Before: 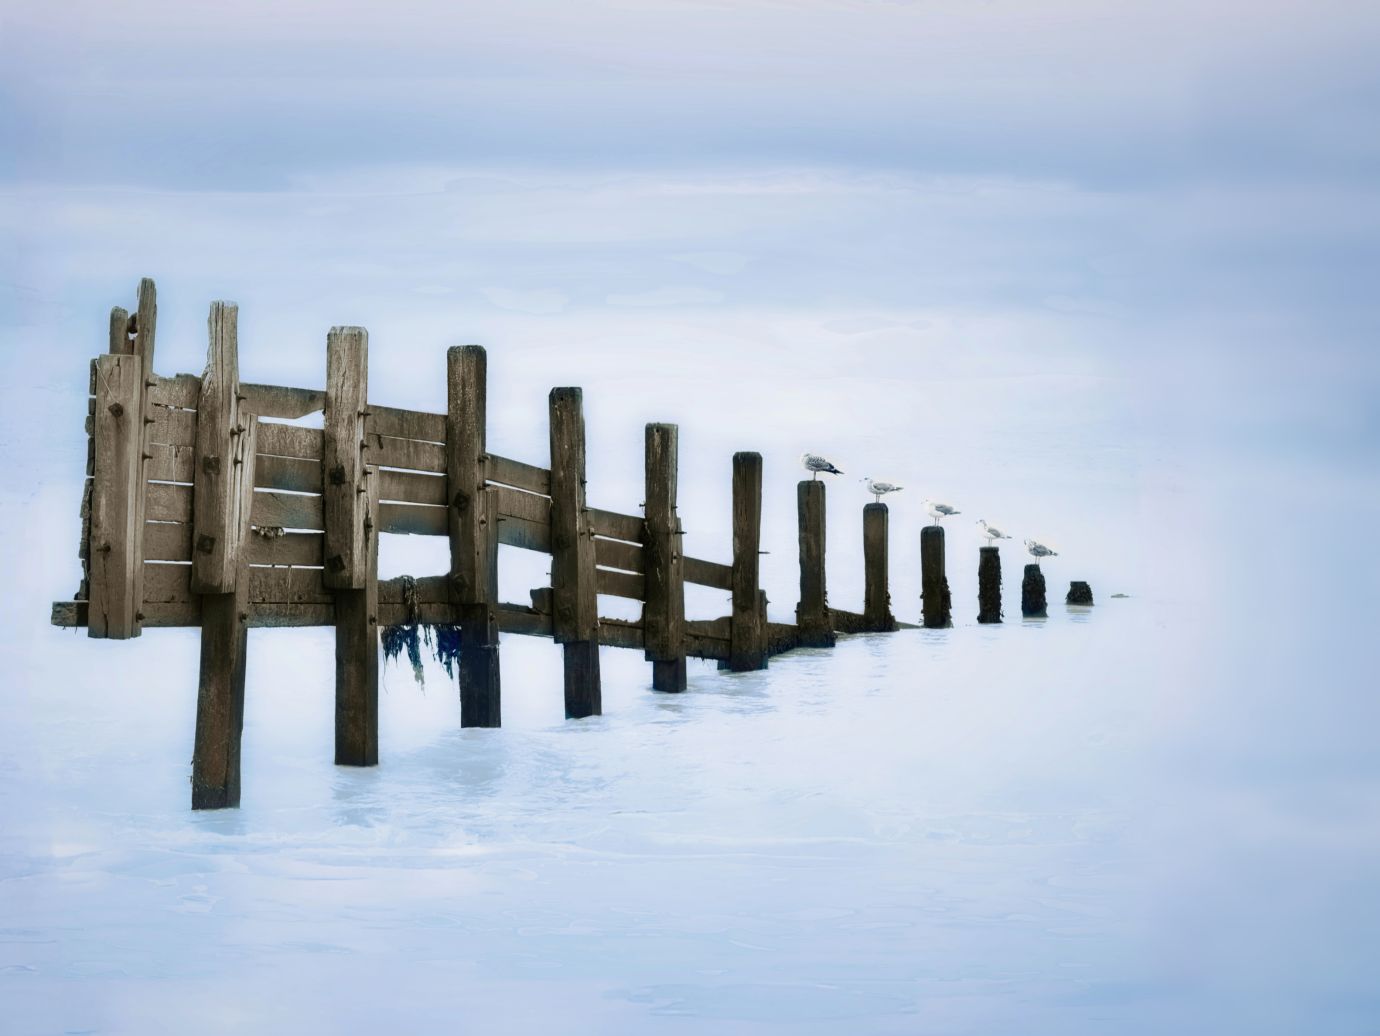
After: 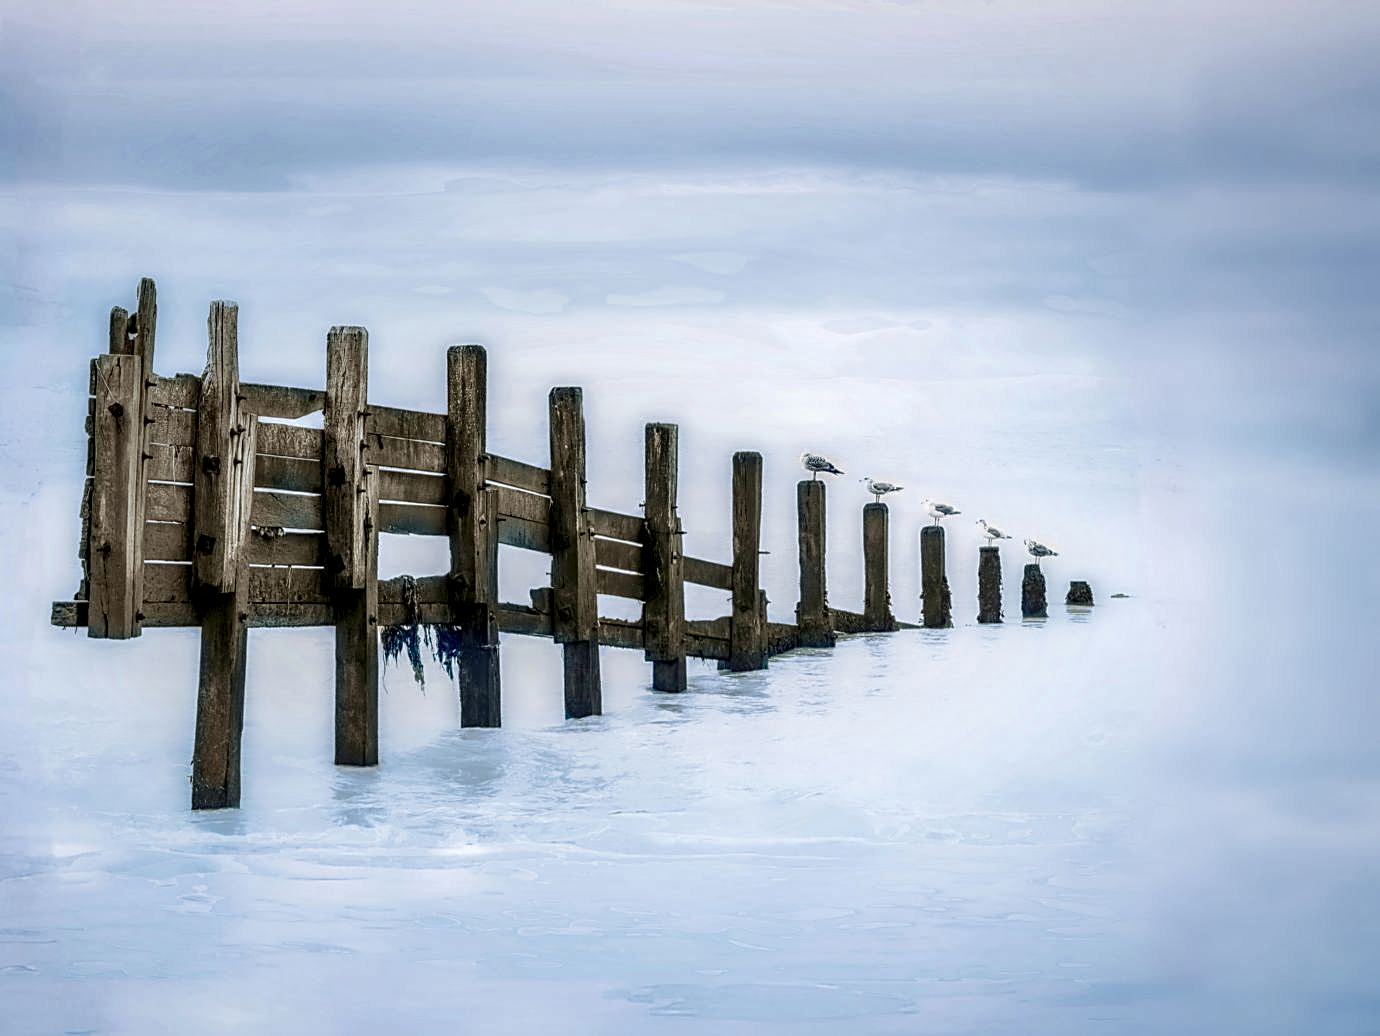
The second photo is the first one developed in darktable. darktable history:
local contrast: highlights 2%, shadows 4%, detail 182%
sharpen: on, module defaults
